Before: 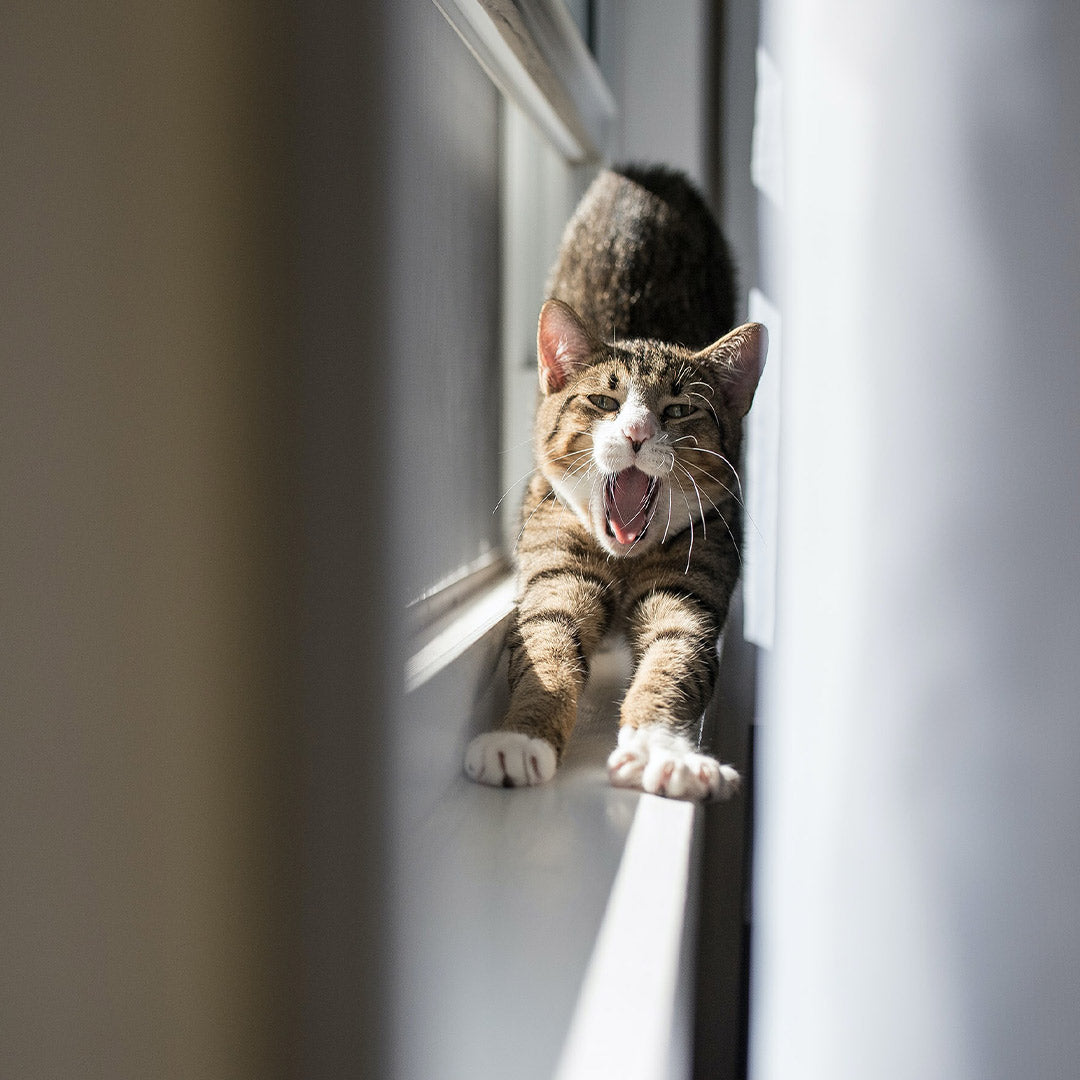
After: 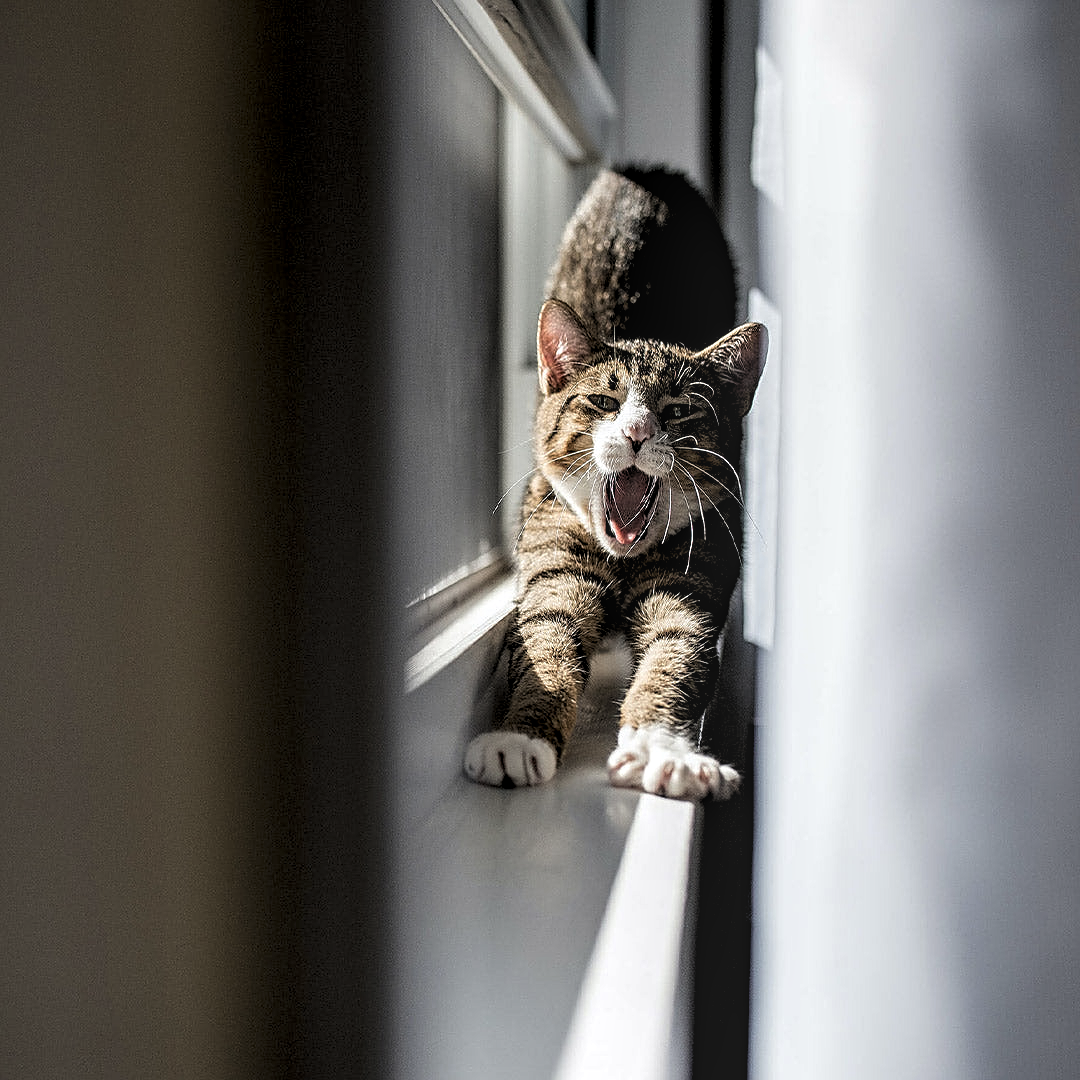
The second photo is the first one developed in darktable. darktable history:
exposure: black level correction 0.012, compensate highlight preservation false
sharpen: on, module defaults
local contrast: detail 130%
levels: levels [0.116, 0.574, 1]
